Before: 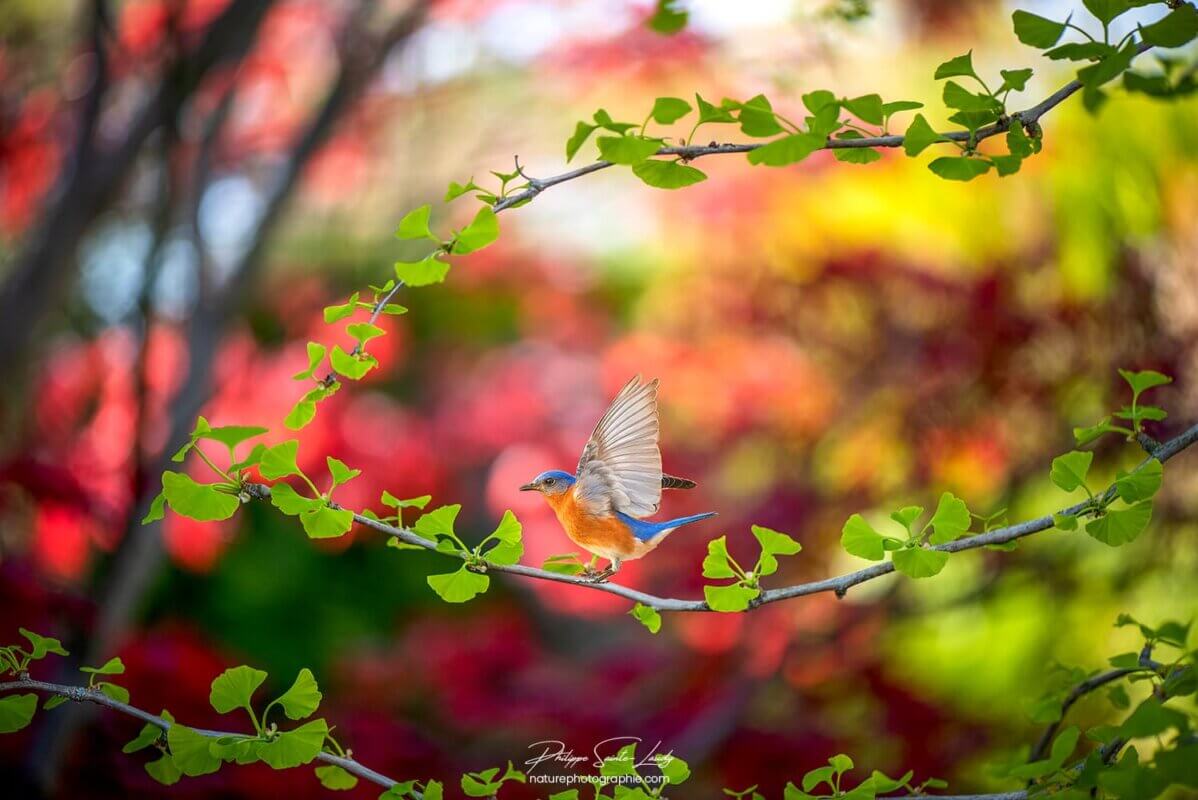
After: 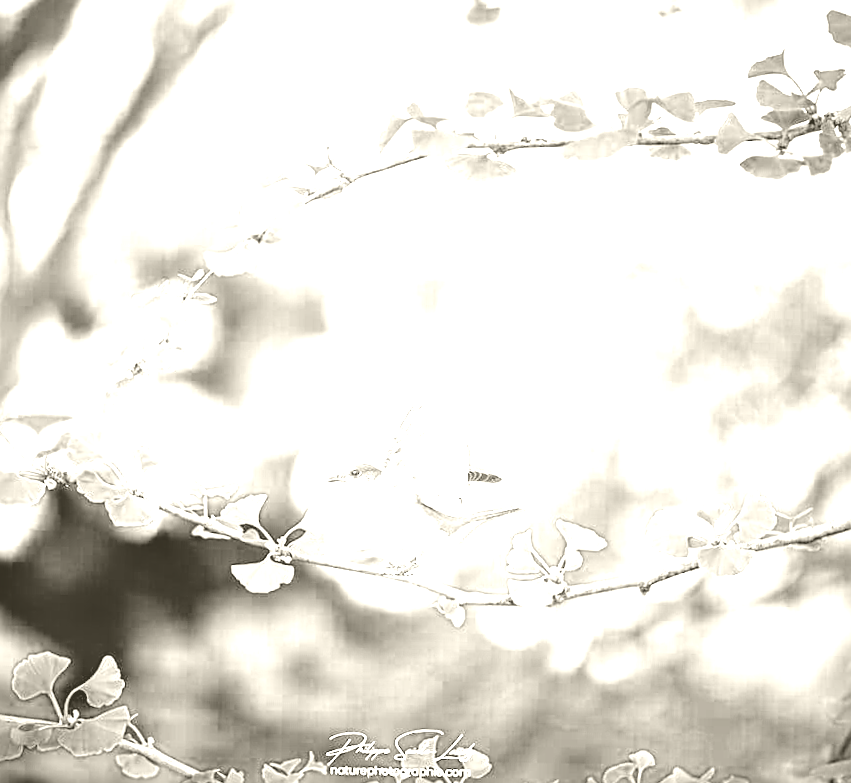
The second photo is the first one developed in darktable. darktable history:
white balance: red 8, blue 8
colorize: hue 41.44°, saturation 22%, source mix 60%, lightness 10.61%
sharpen: on, module defaults
tone equalizer: -8 EV -0.417 EV, -7 EV -0.389 EV, -6 EV -0.333 EV, -5 EV -0.222 EV, -3 EV 0.222 EV, -2 EV 0.333 EV, -1 EV 0.389 EV, +0 EV 0.417 EV, edges refinement/feathering 500, mask exposure compensation -1.57 EV, preserve details no
contrast brightness saturation: contrast -0.28
rotate and perspective: rotation -2.29°, automatic cropping off
crop and rotate: angle -3.27°, left 14.277%, top 0.028%, right 10.766%, bottom 0.028%
